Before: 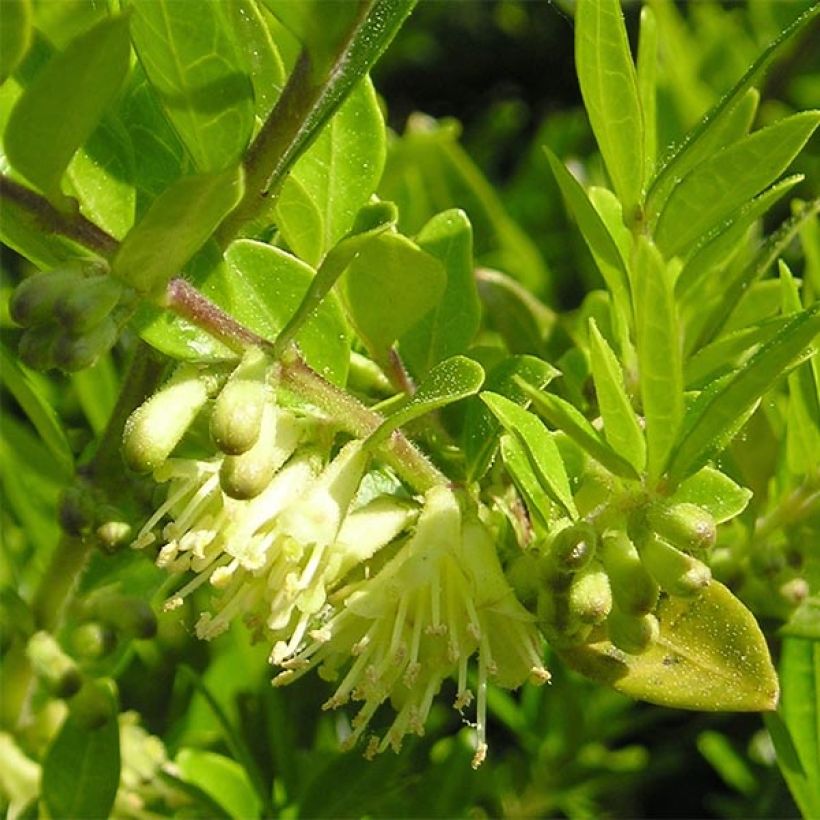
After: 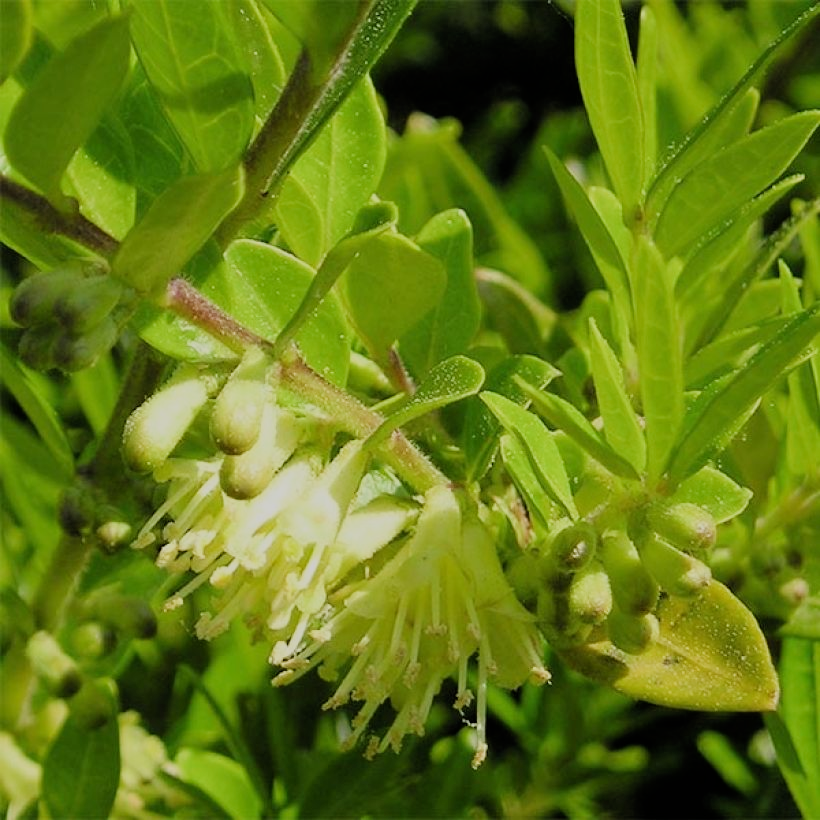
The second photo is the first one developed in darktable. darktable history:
filmic rgb: black relative exposure -7.18 EV, white relative exposure 5.36 EV, hardness 3.02
